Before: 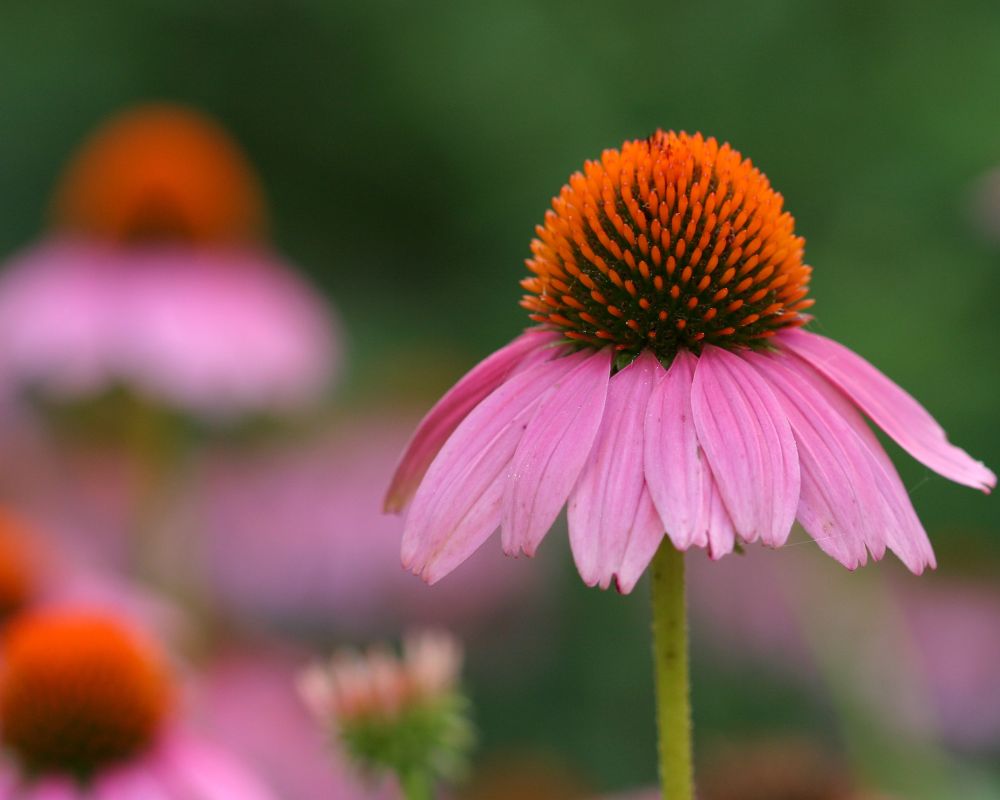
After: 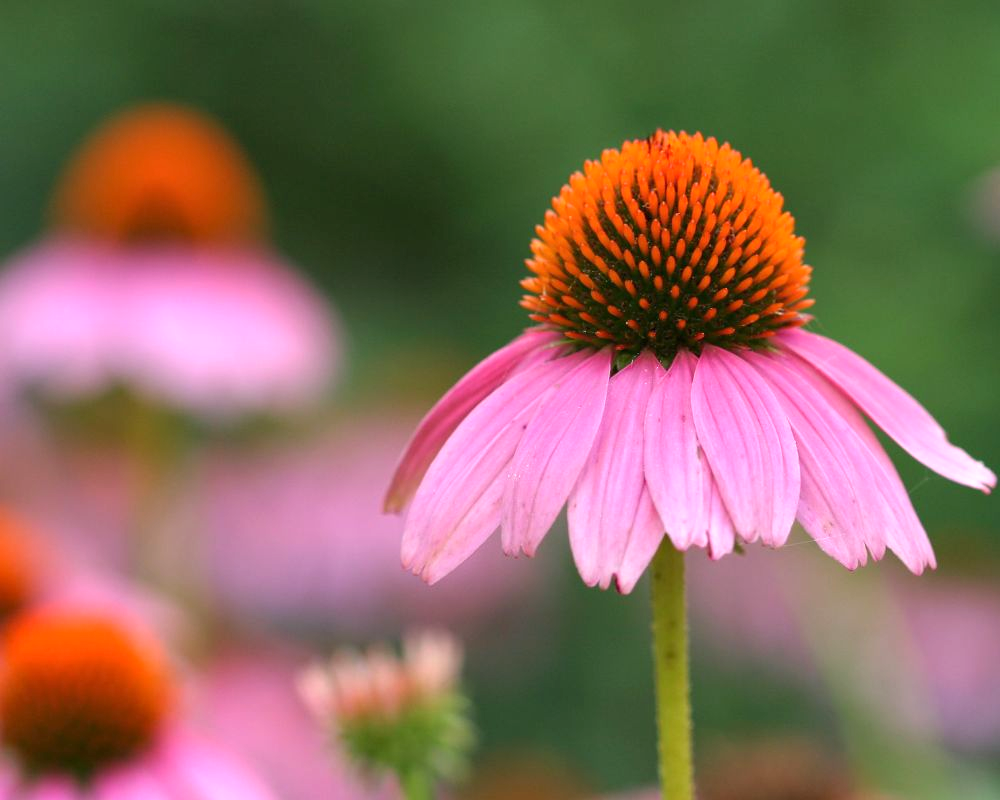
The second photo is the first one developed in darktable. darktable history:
shadows and highlights: shadows 36.38, highlights -26.8, soften with gaussian
exposure: exposure 0.601 EV, compensate highlight preservation false
